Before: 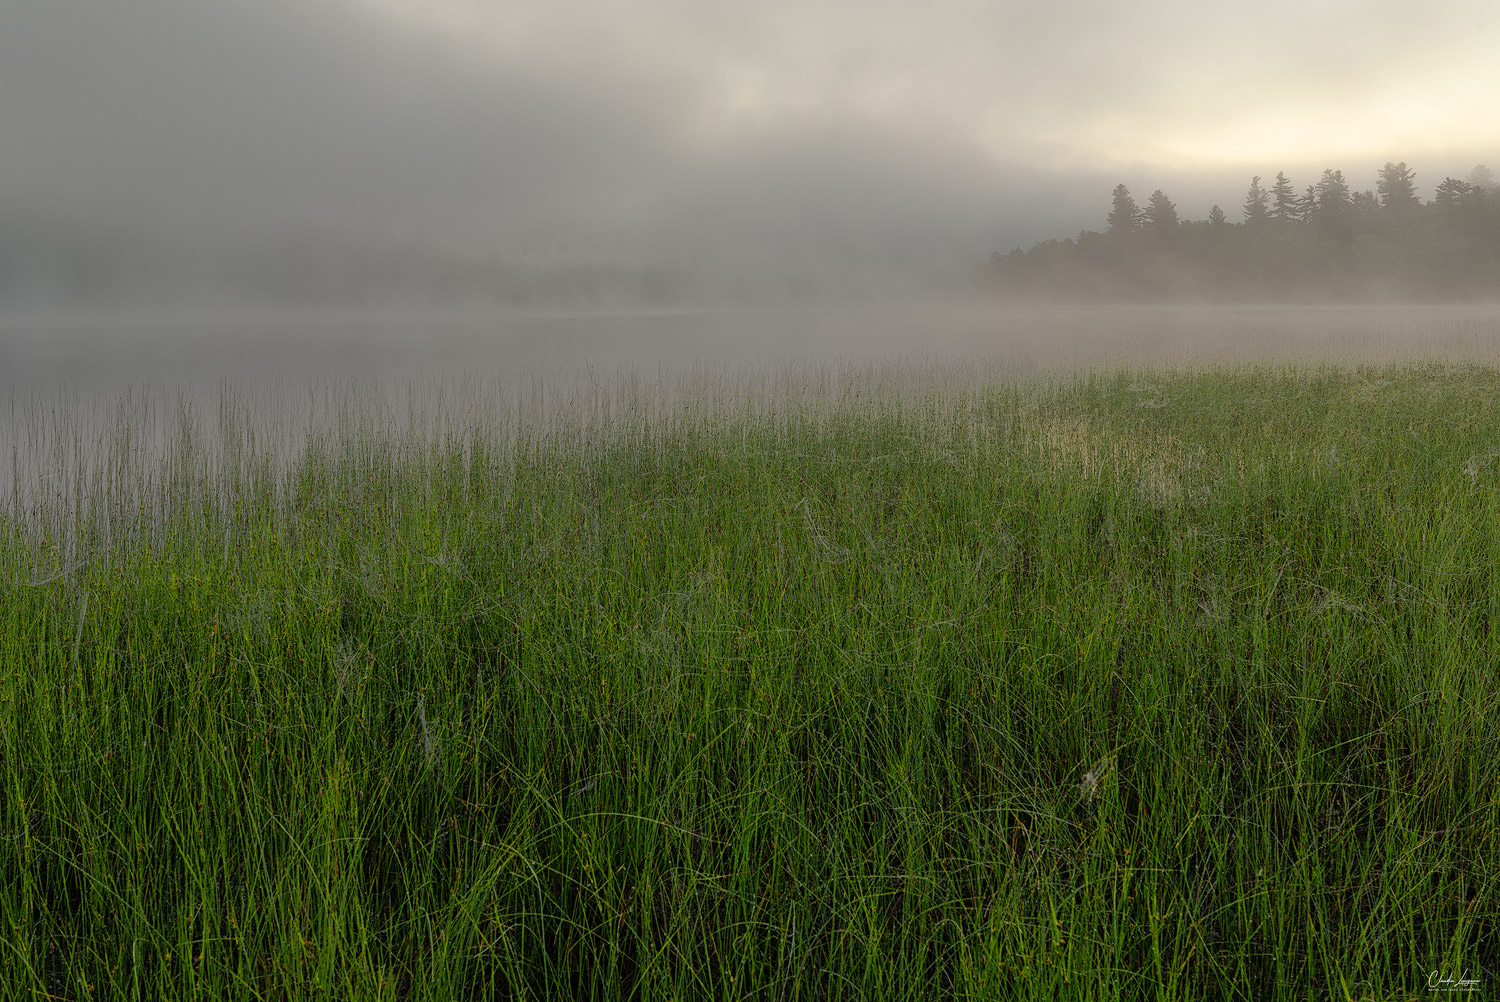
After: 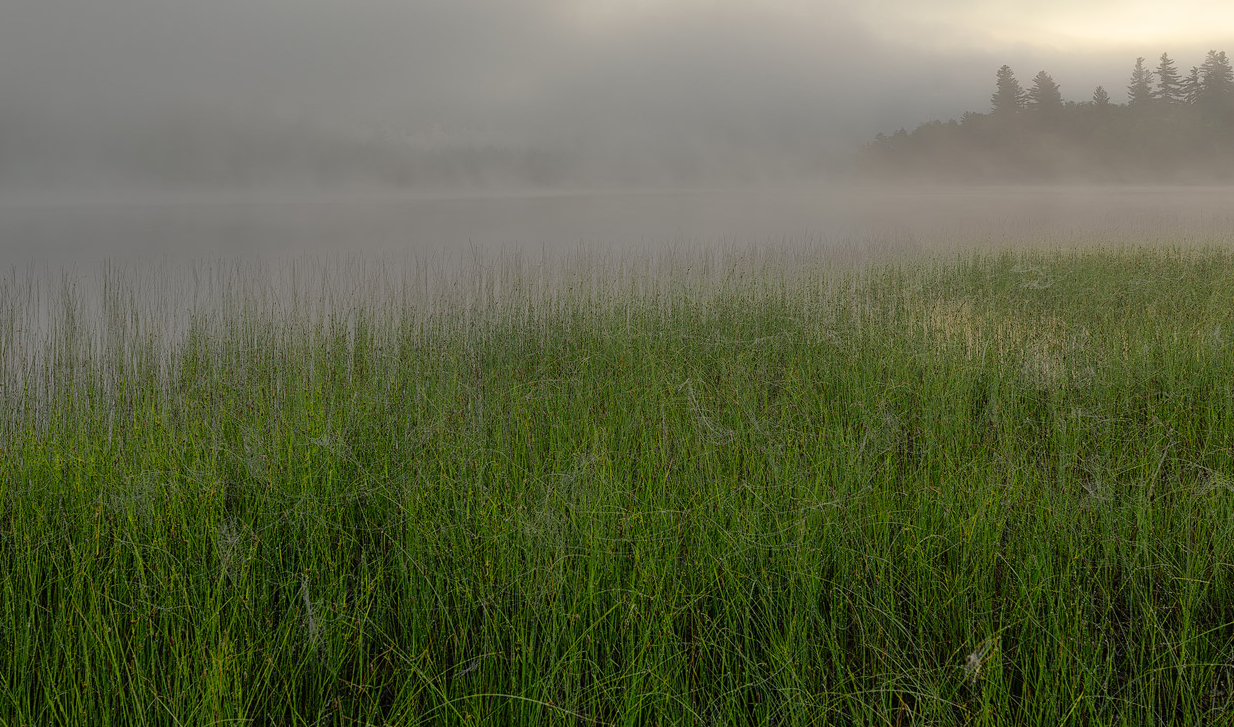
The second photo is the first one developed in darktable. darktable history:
crop: left 7.746%, top 11.883%, right 9.928%, bottom 15.467%
